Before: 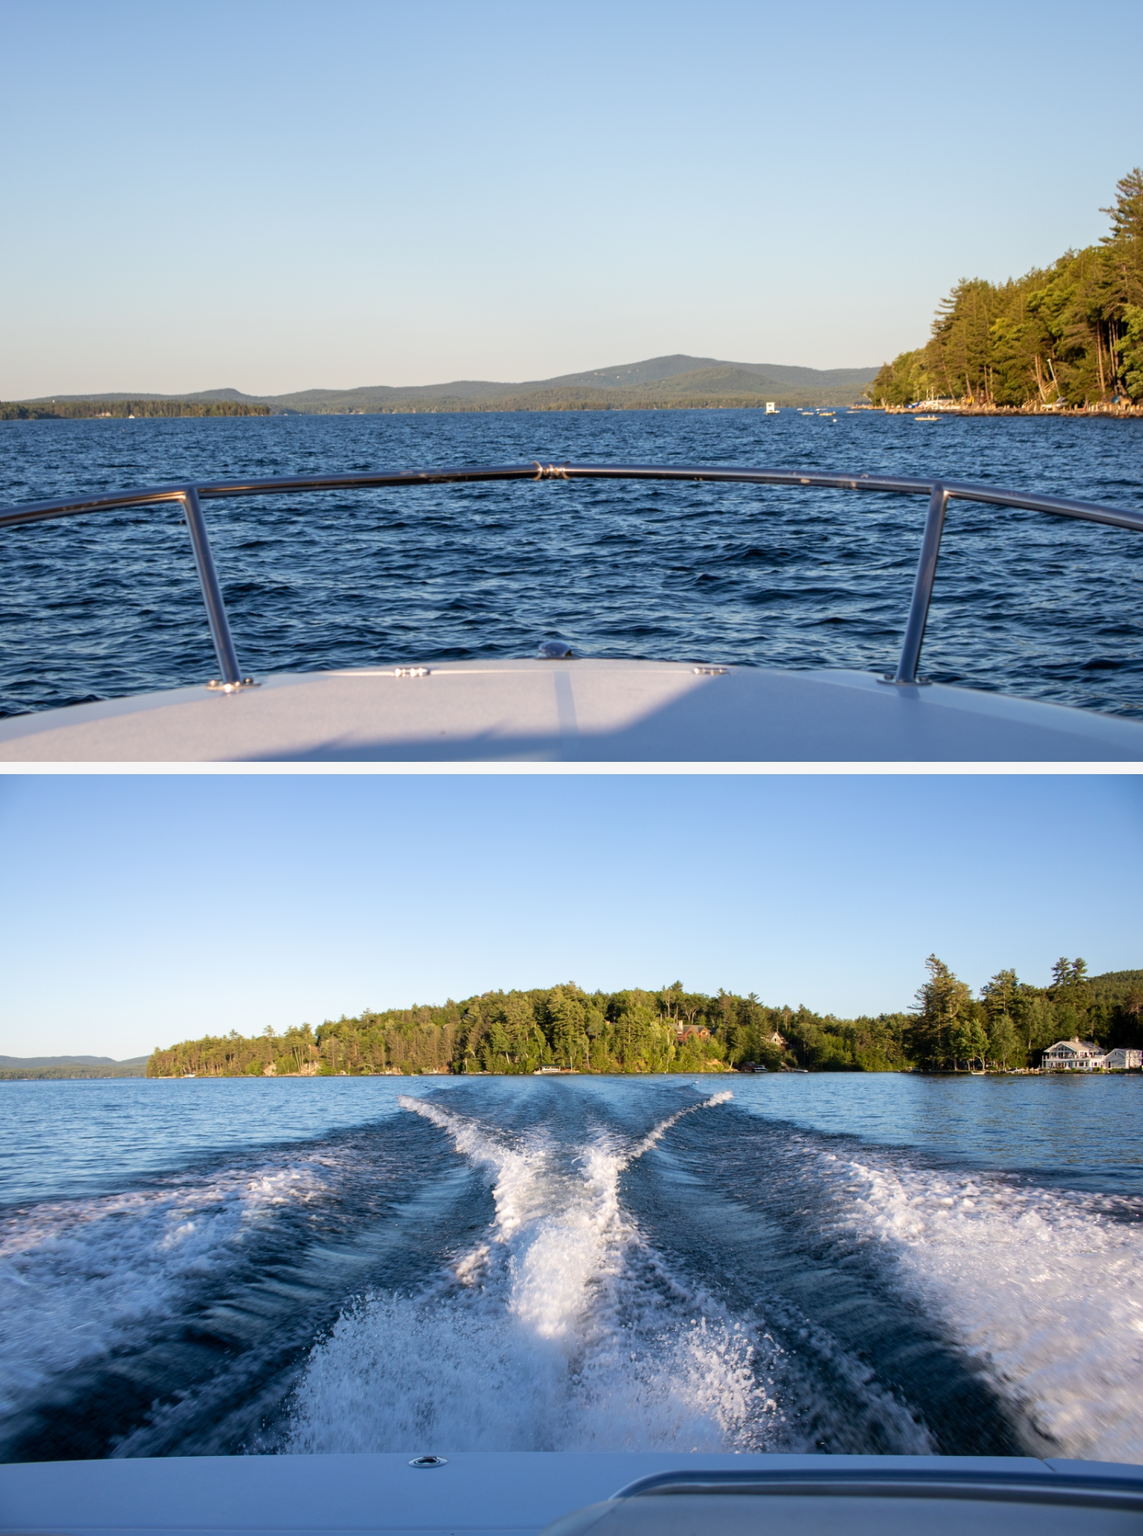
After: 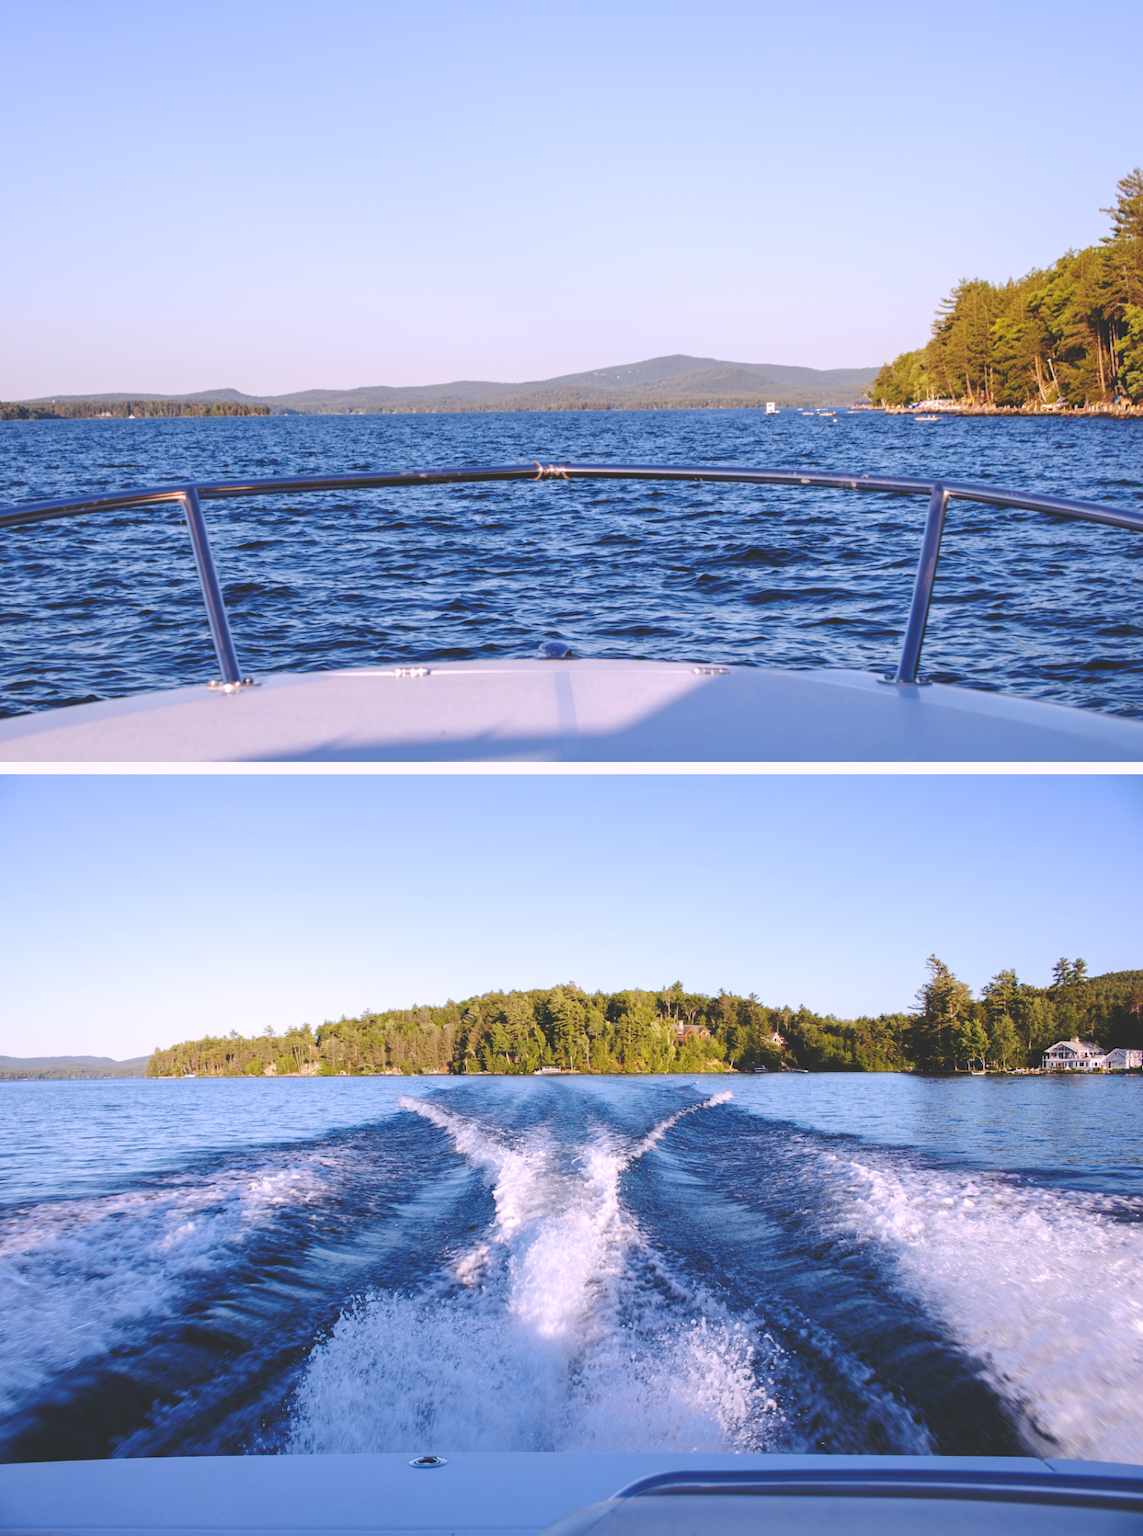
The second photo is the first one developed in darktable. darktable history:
base curve: curves: ch0 [(0, 0.024) (0.055, 0.065) (0.121, 0.166) (0.236, 0.319) (0.693, 0.726) (1, 1)], preserve colors none
white balance: red 1.042, blue 1.17
